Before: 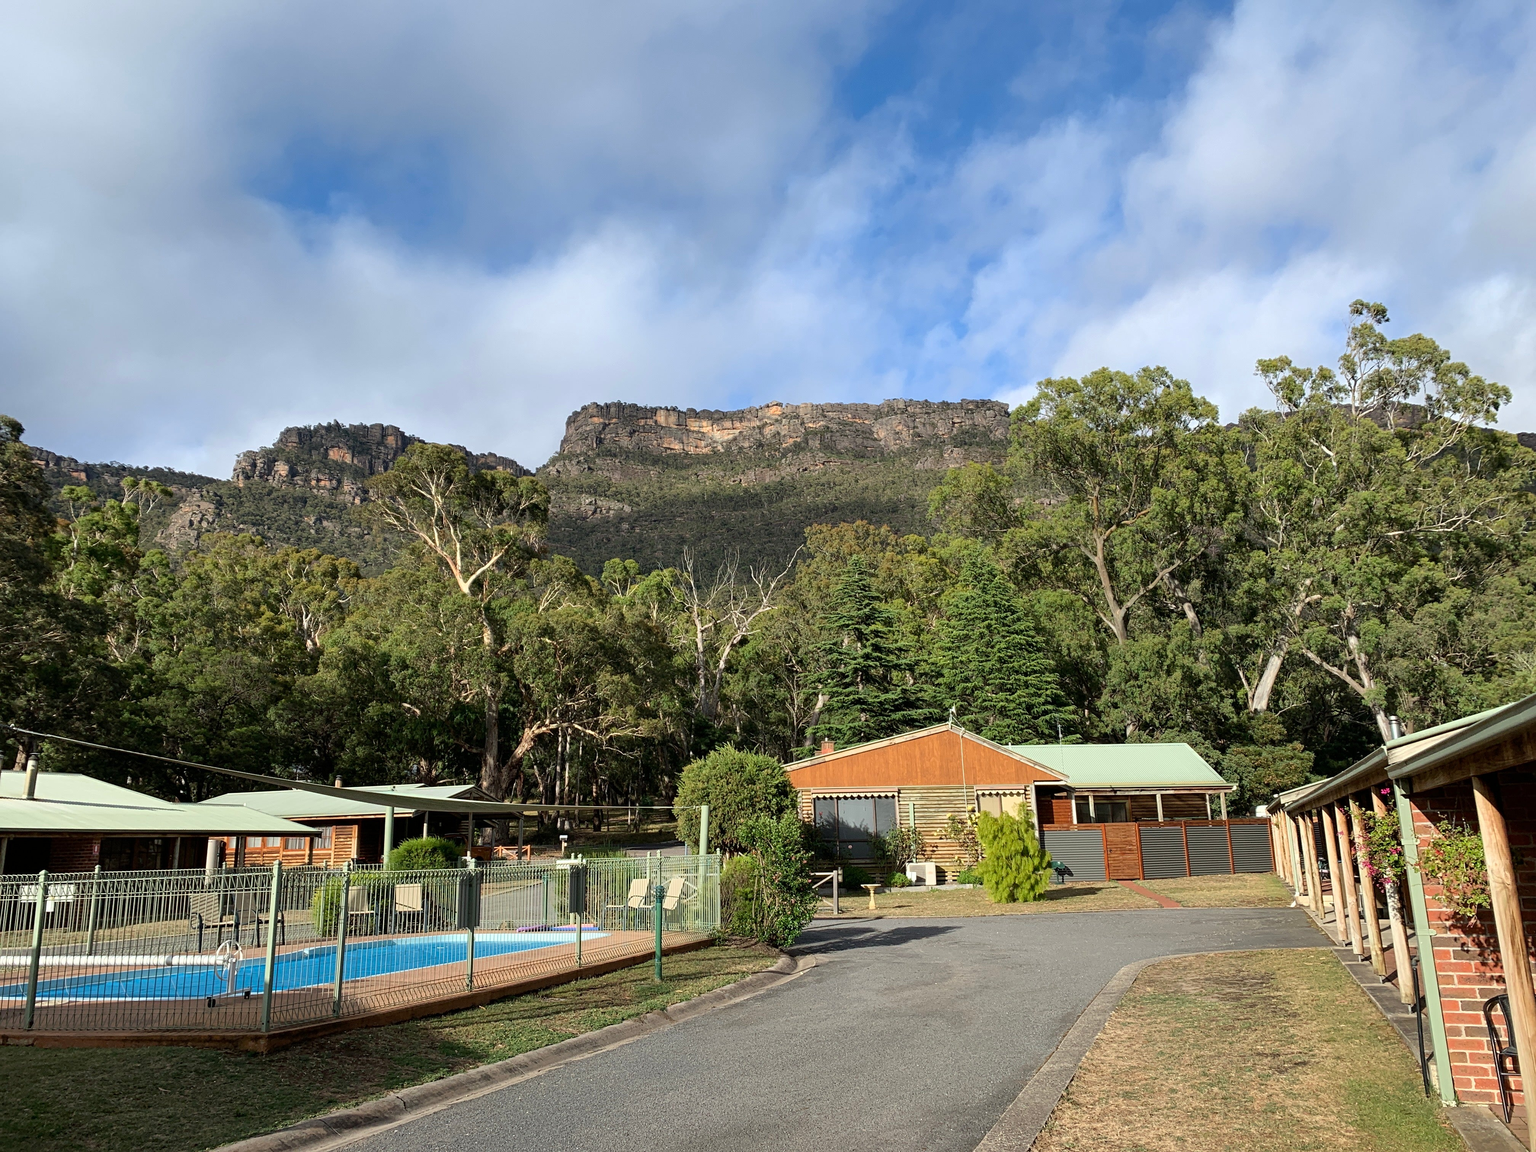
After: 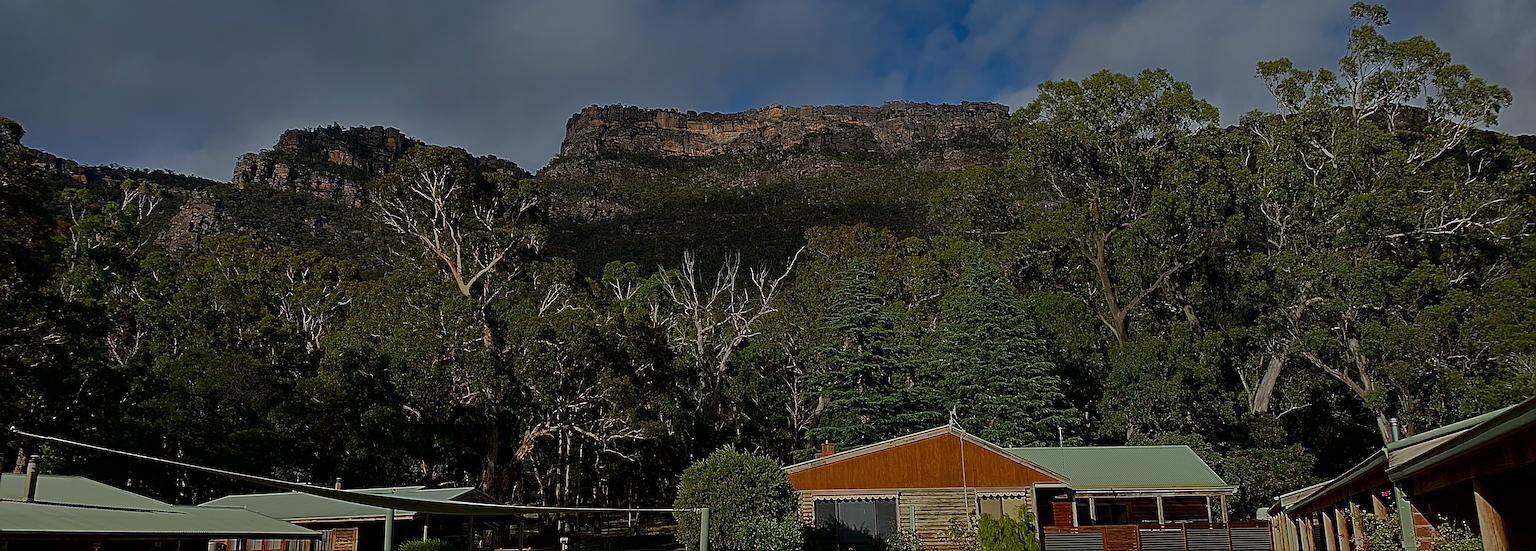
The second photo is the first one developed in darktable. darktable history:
tone equalizer: -8 EV -1.98 EV, -7 EV -1.97 EV, -6 EV -2 EV, -5 EV -1.99 EV, -4 EV -1.98 EV, -3 EV -1.98 EV, -2 EV -2 EV, -1 EV -1.63 EV, +0 EV -1.97 EV
sharpen: amount 1.863
crop and rotate: top 25.865%, bottom 26.265%
contrast brightness saturation: contrast 0.12, brightness -0.121, saturation 0.202
